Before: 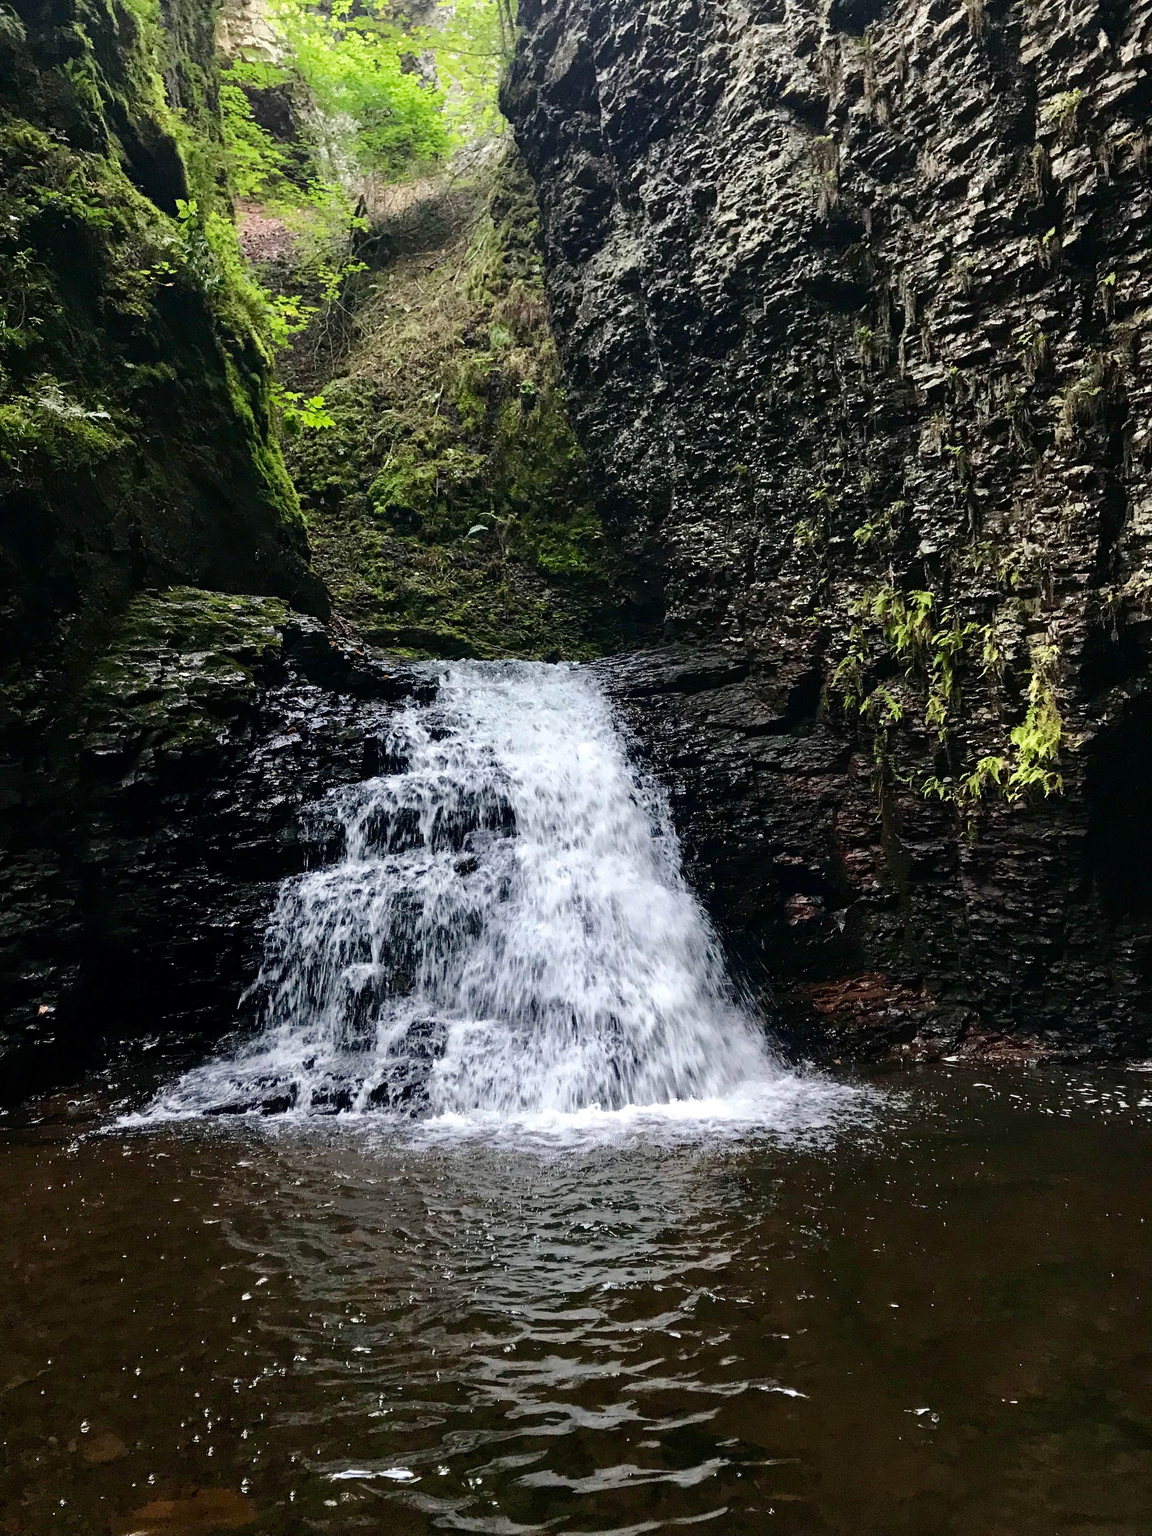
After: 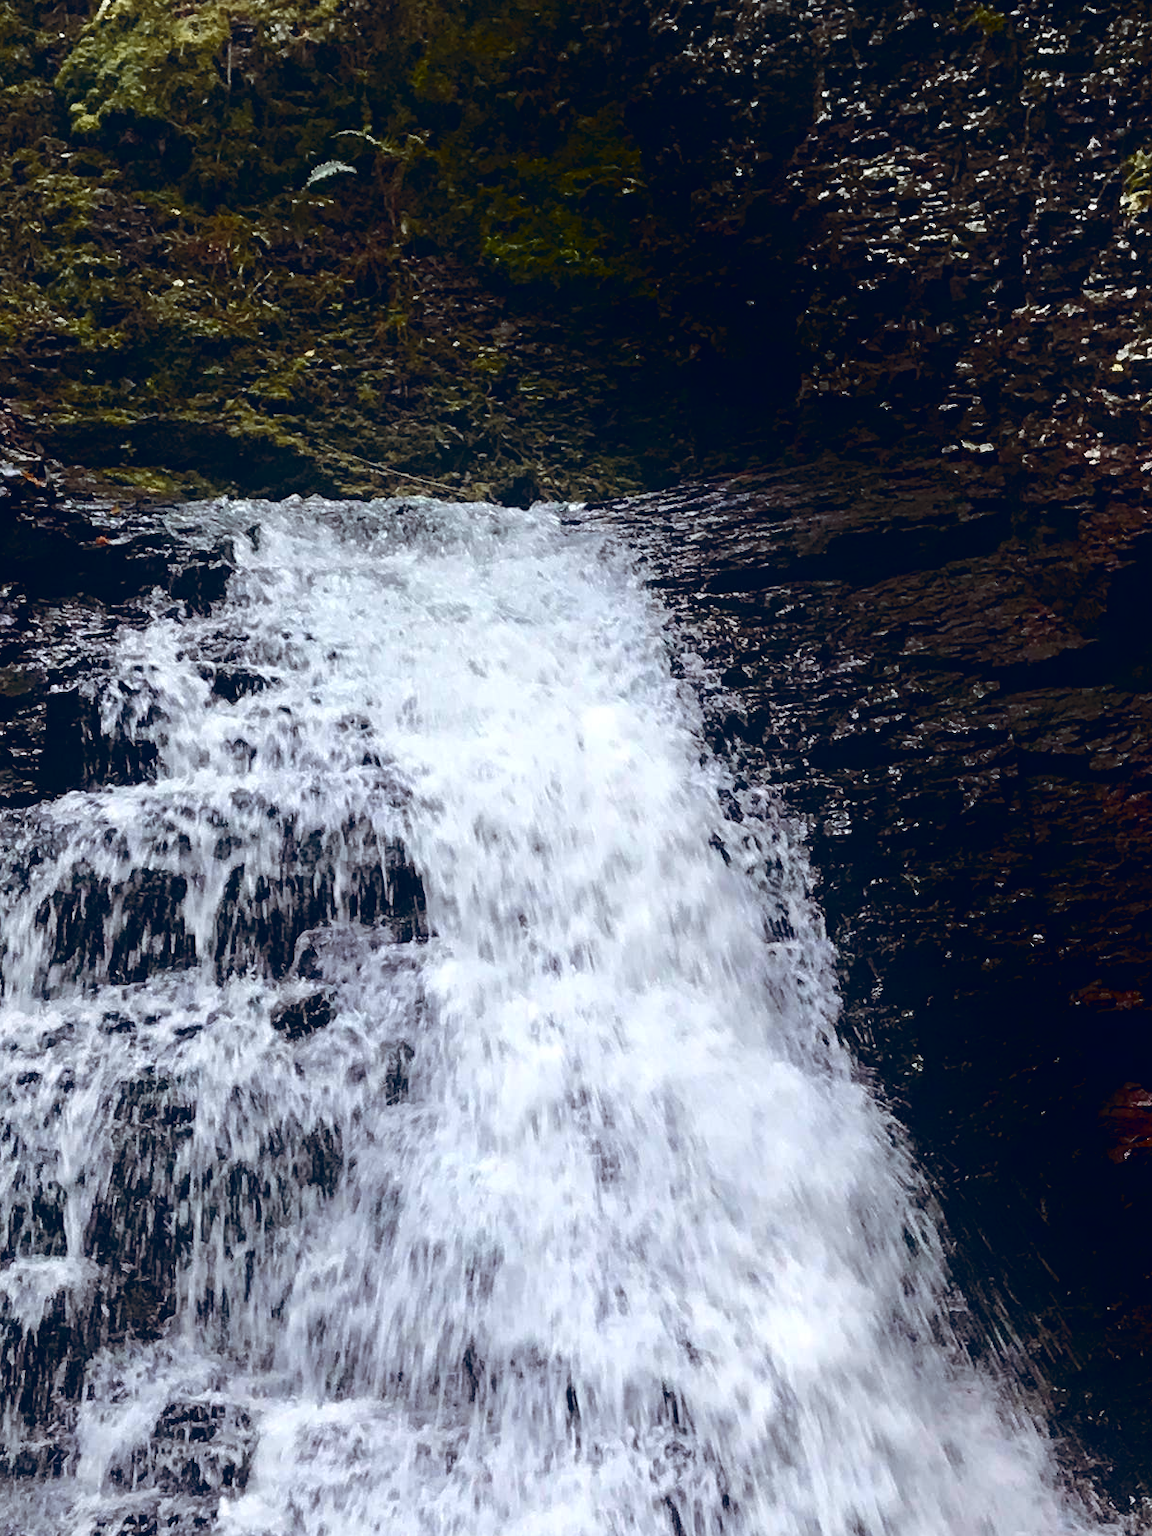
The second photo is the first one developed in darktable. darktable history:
shadows and highlights: shadows -70, highlights 35, soften with gaussian
color balance rgb: shadows lift › chroma 9.92%, shadows lift › hue 45.12°, power › luminance 3.26%, power › hue 231.93°, global offset › luminance 0.4%, global offset › chroma 0.21%, global offset › hue 255.02°
crop: left 30%, top 30%, right 30%, bottom 30%
color zones: curves: ch1 [(0.263, 0.53) (0.376, 0.287) (0.487, 0.512) (0.748, 0.547) (1, 0.513)]; ch2 [(0.262, 0.45) (0.751, 0.477)], mix 31.98%
